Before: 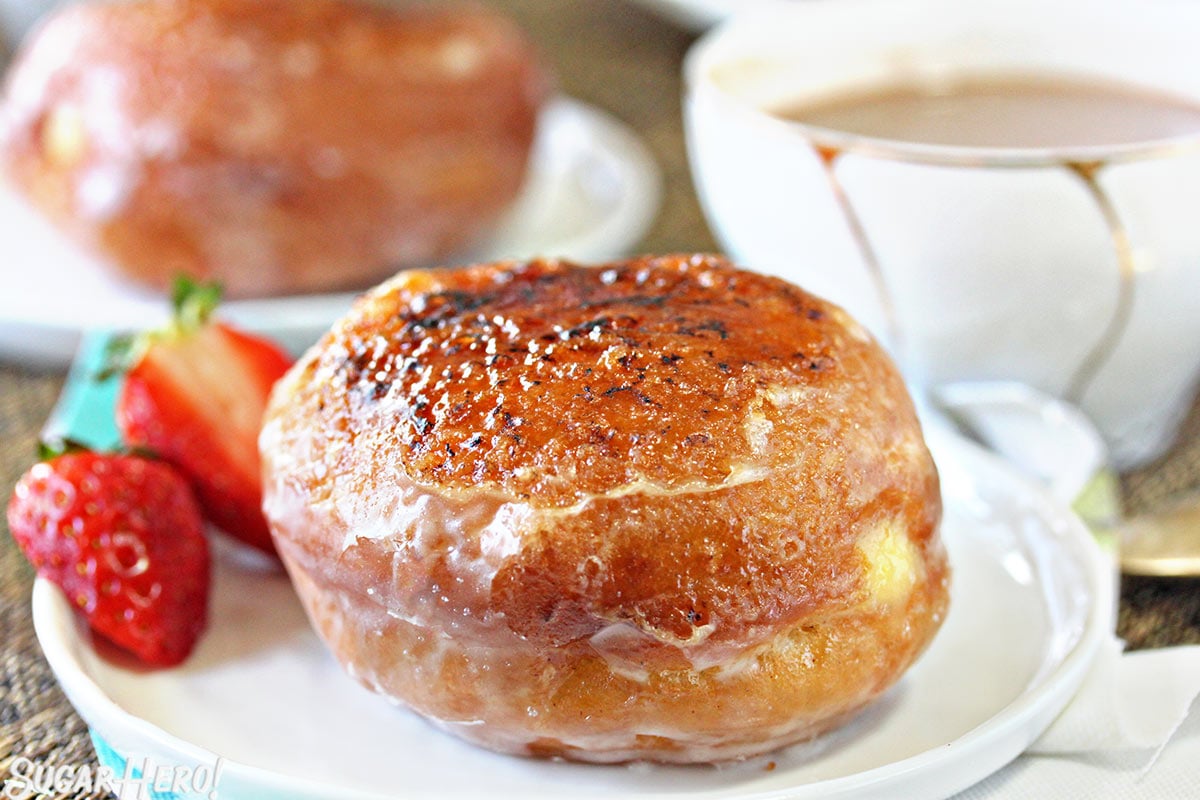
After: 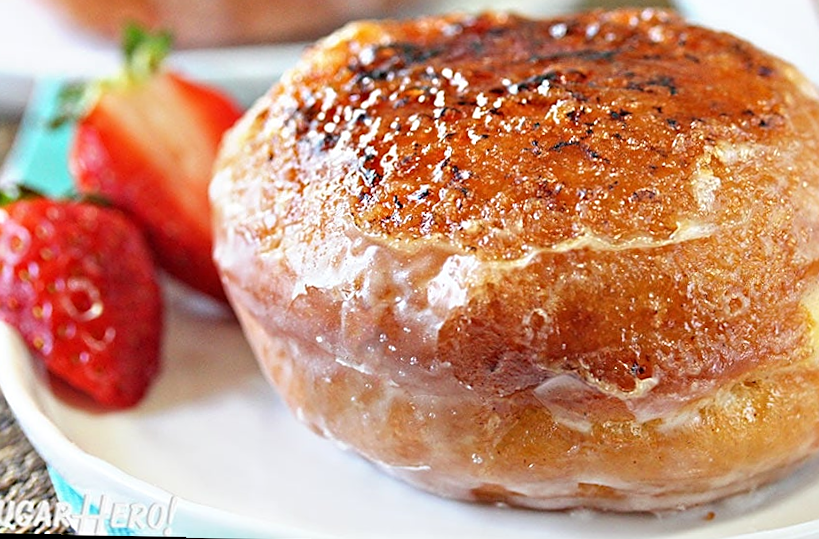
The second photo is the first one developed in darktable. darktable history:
sharpen: on, module defaults
rotate and perspective: lens shift (vertical) 0.048, lens shift (horizontal) -0.024, automatic cropping off
crop and rotate: angle -0.82°, left 3.85%, top 31.828%, right 27.992%
